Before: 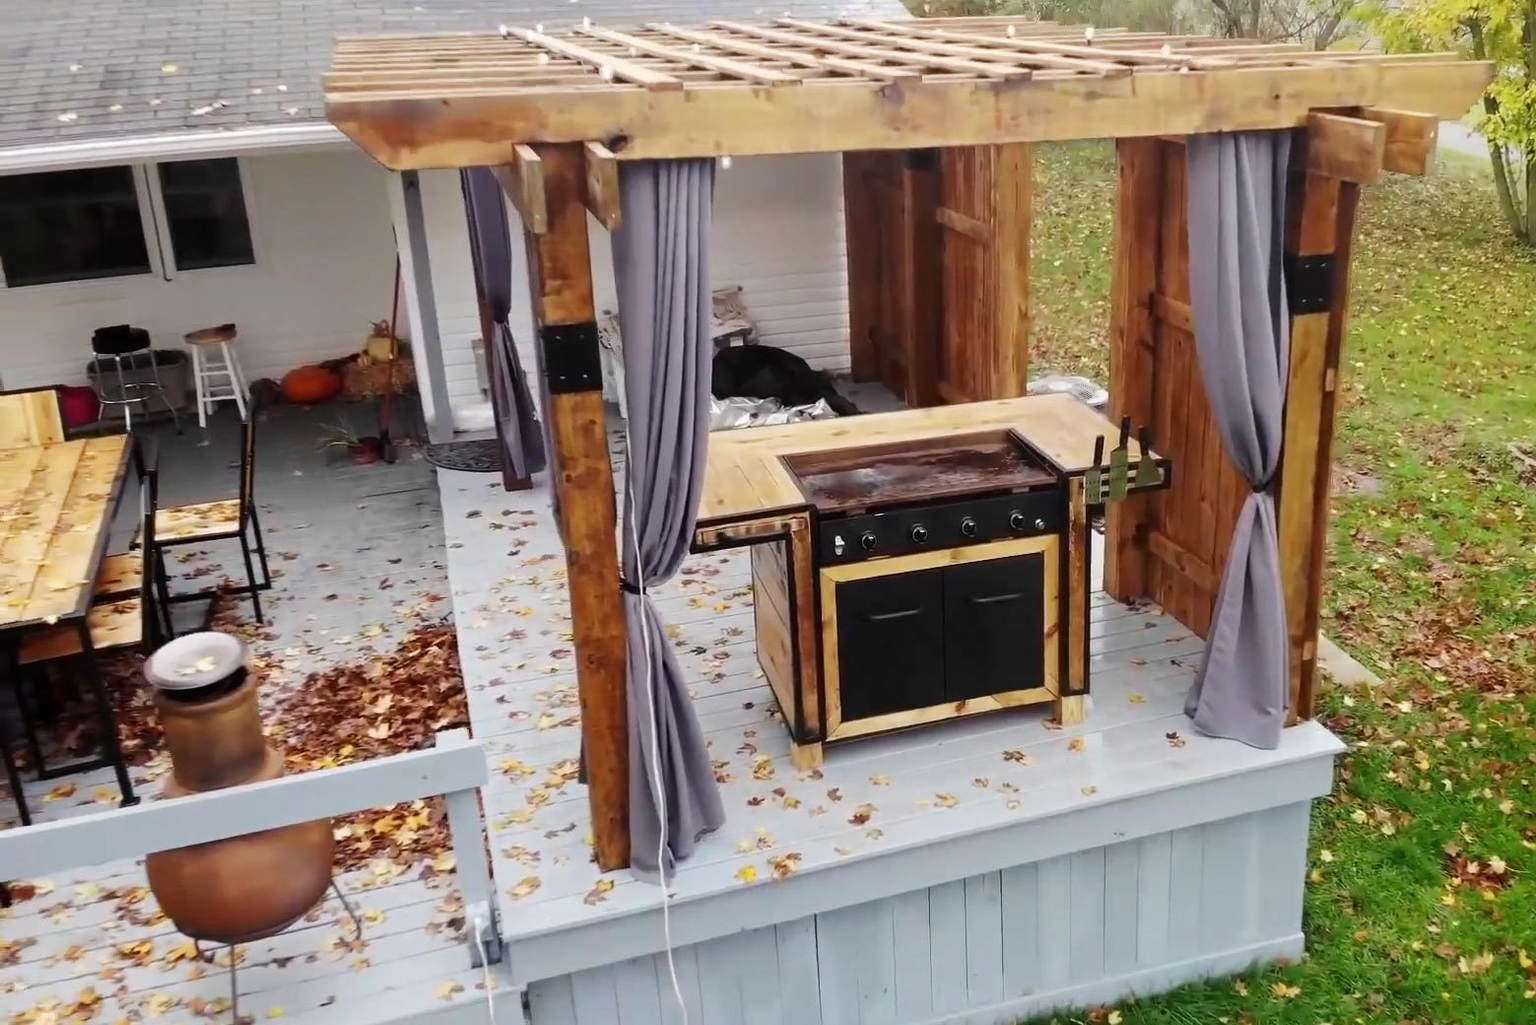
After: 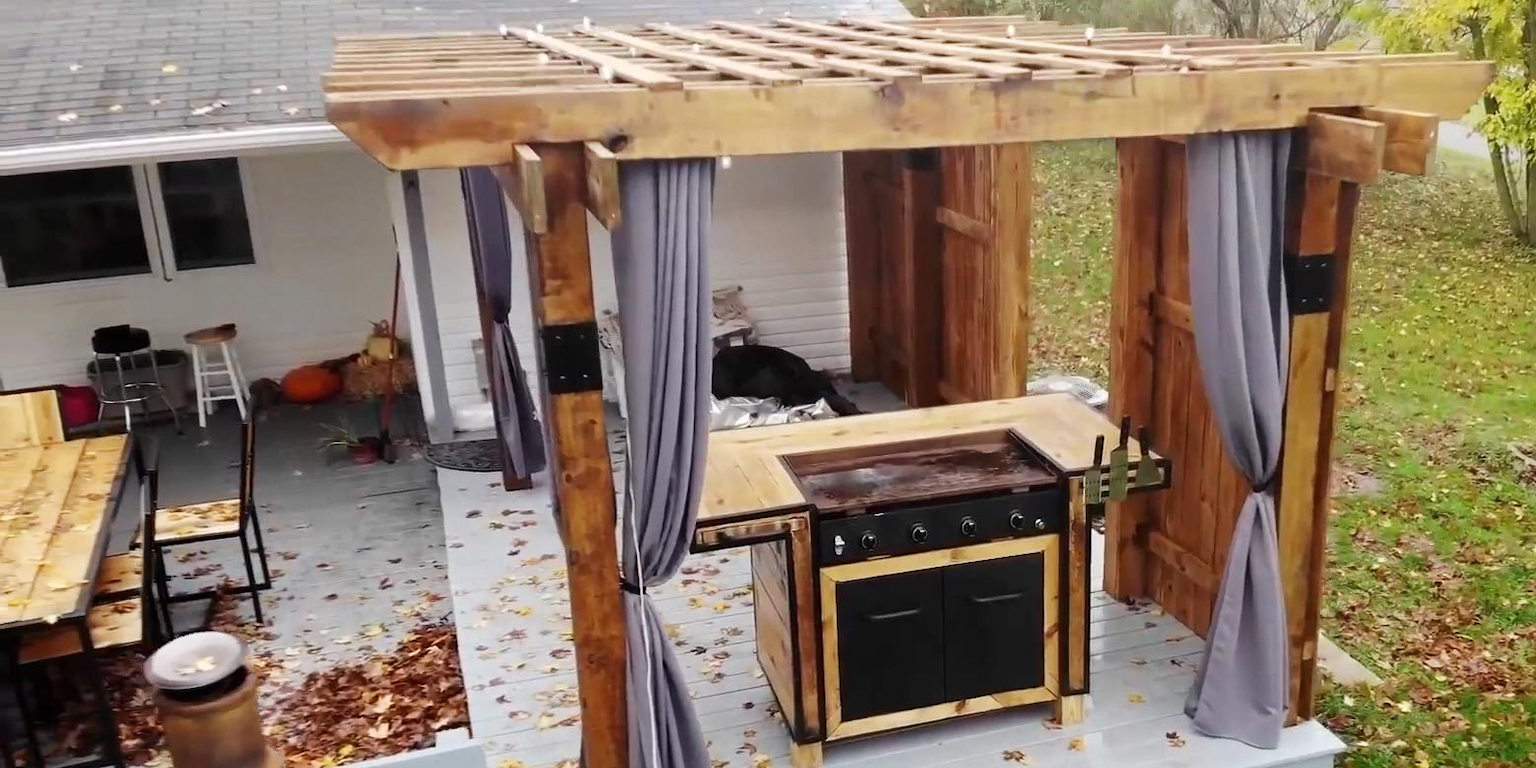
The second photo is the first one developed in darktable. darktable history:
tone equalizer: on, module defaults
crop: bottom 24.988%
